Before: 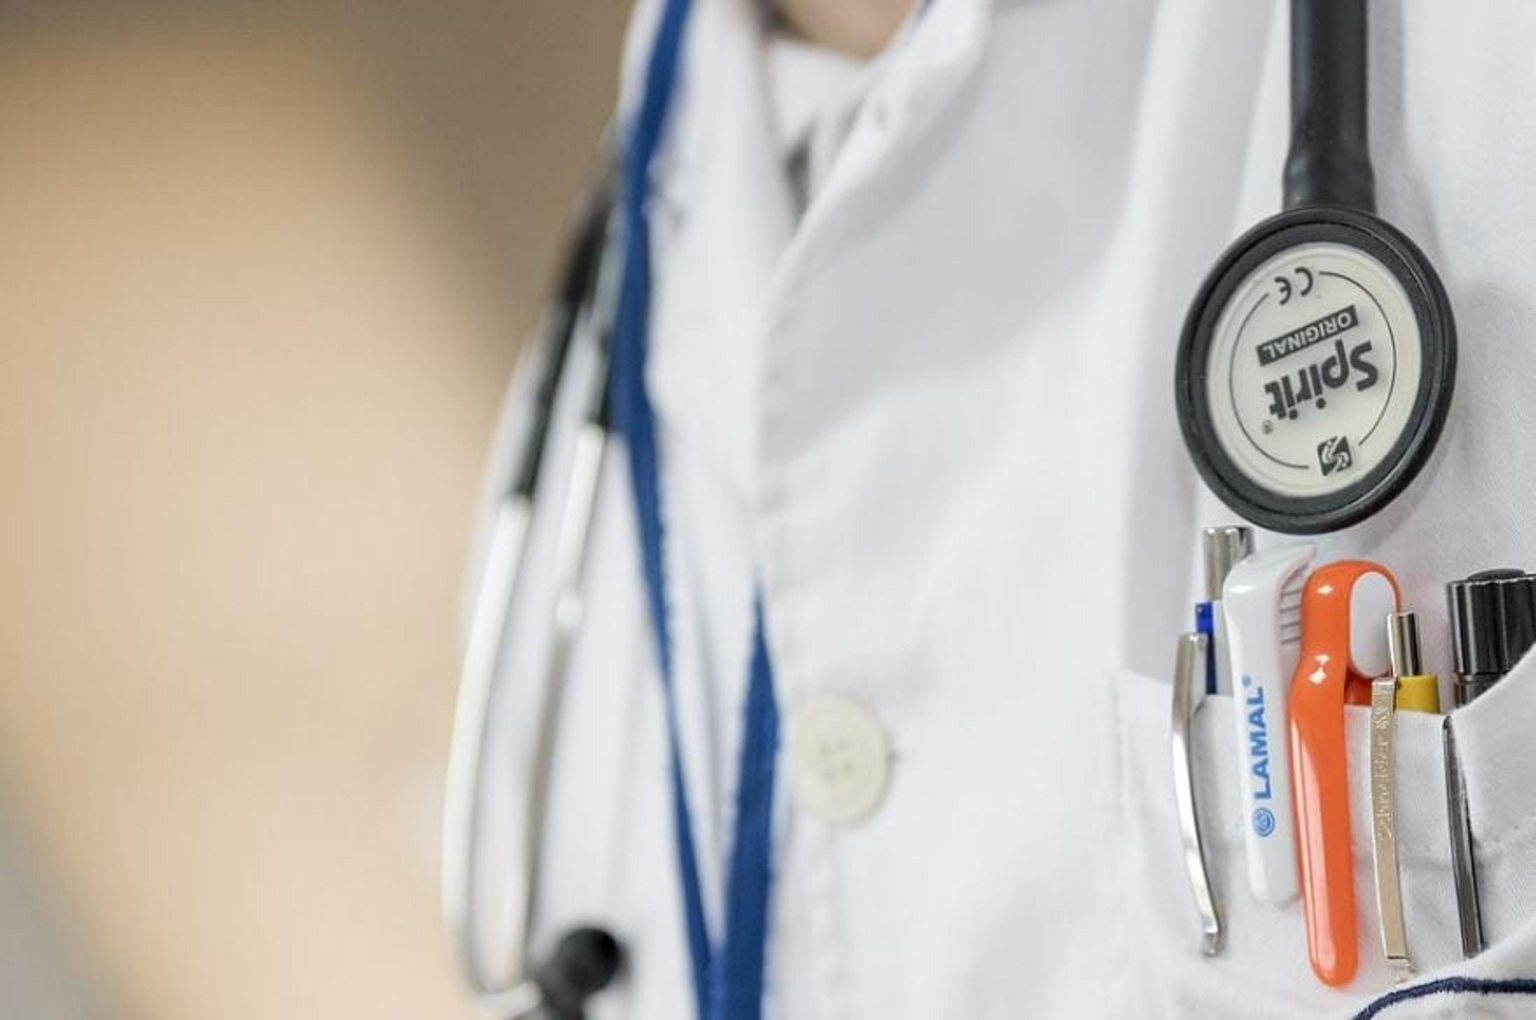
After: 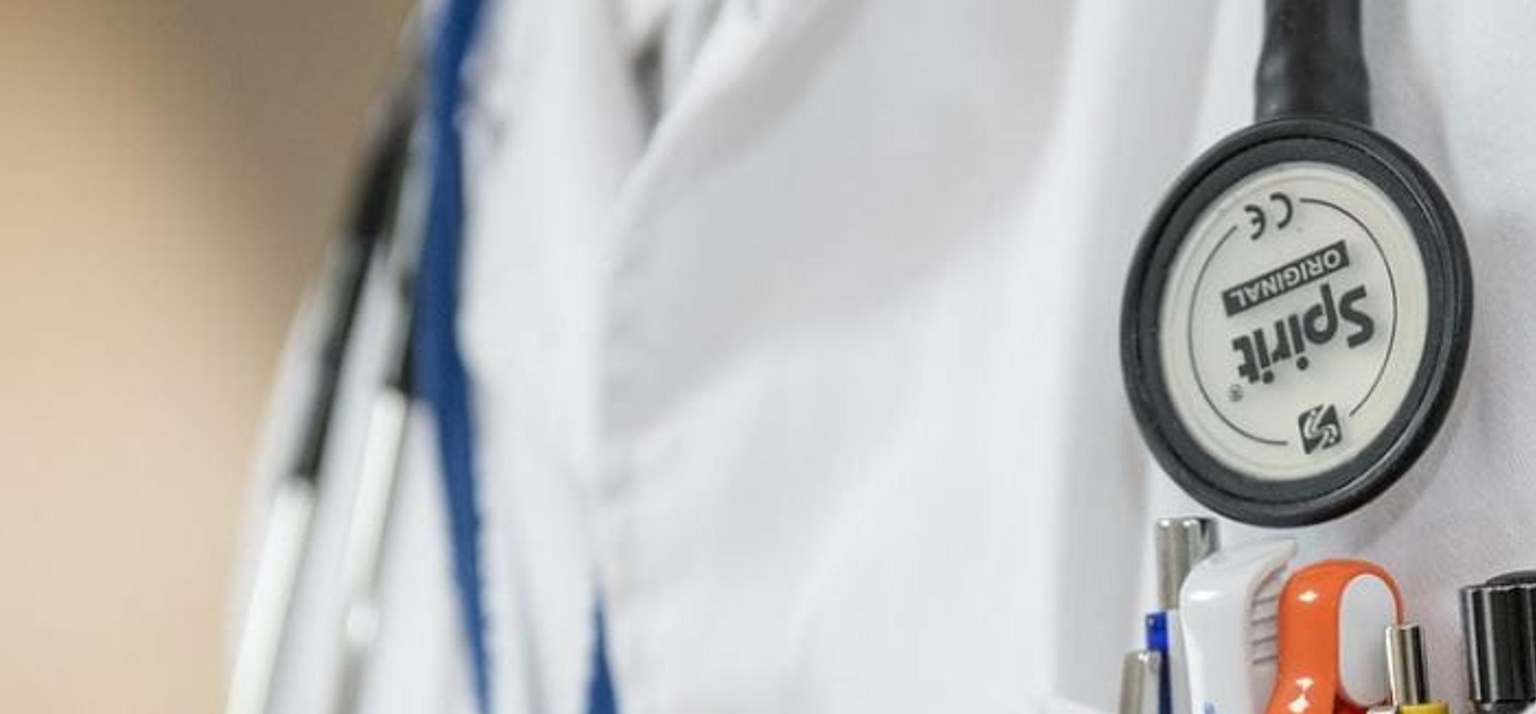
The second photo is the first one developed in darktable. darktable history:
crop: left 18.237%, top 11.114%, right 1.833%, bottom 32.91%
